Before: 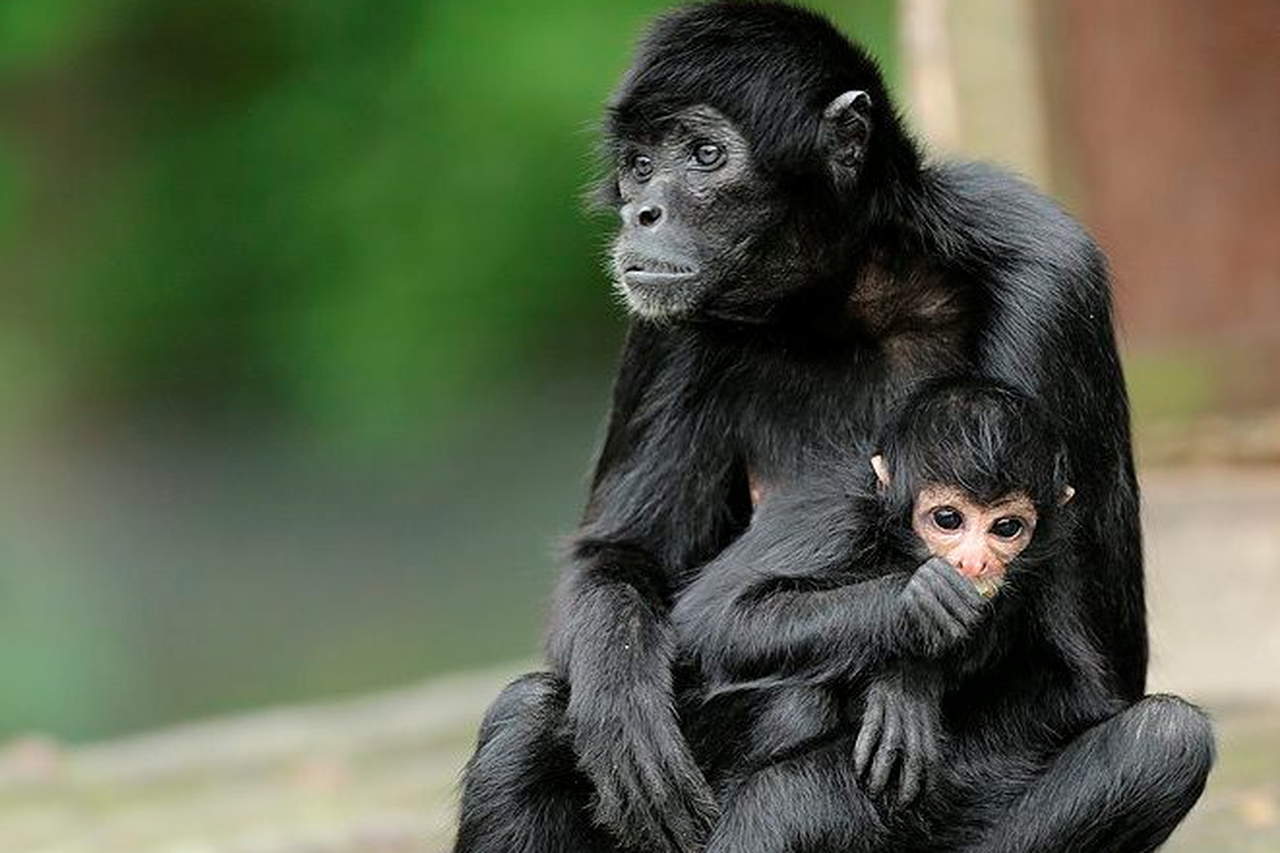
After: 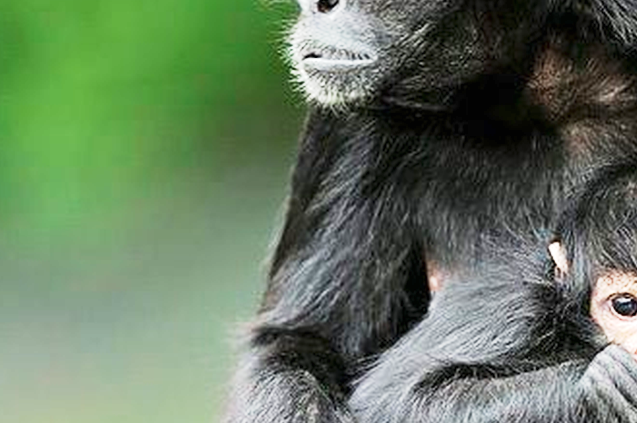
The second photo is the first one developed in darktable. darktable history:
exposure: black level correction 0, exposure 0.9 EV, compensate highlight preservation false
base curve: curves: ch0 [(0, 0) (0.088, 0.125) (0.176, 0.251) (0.354, 0.501) (0.613, 0.749) (1, 0.877)], preserve colors none
crop: left 25.221%, top 25.017%, right 24.997%, bottom 25.327%
